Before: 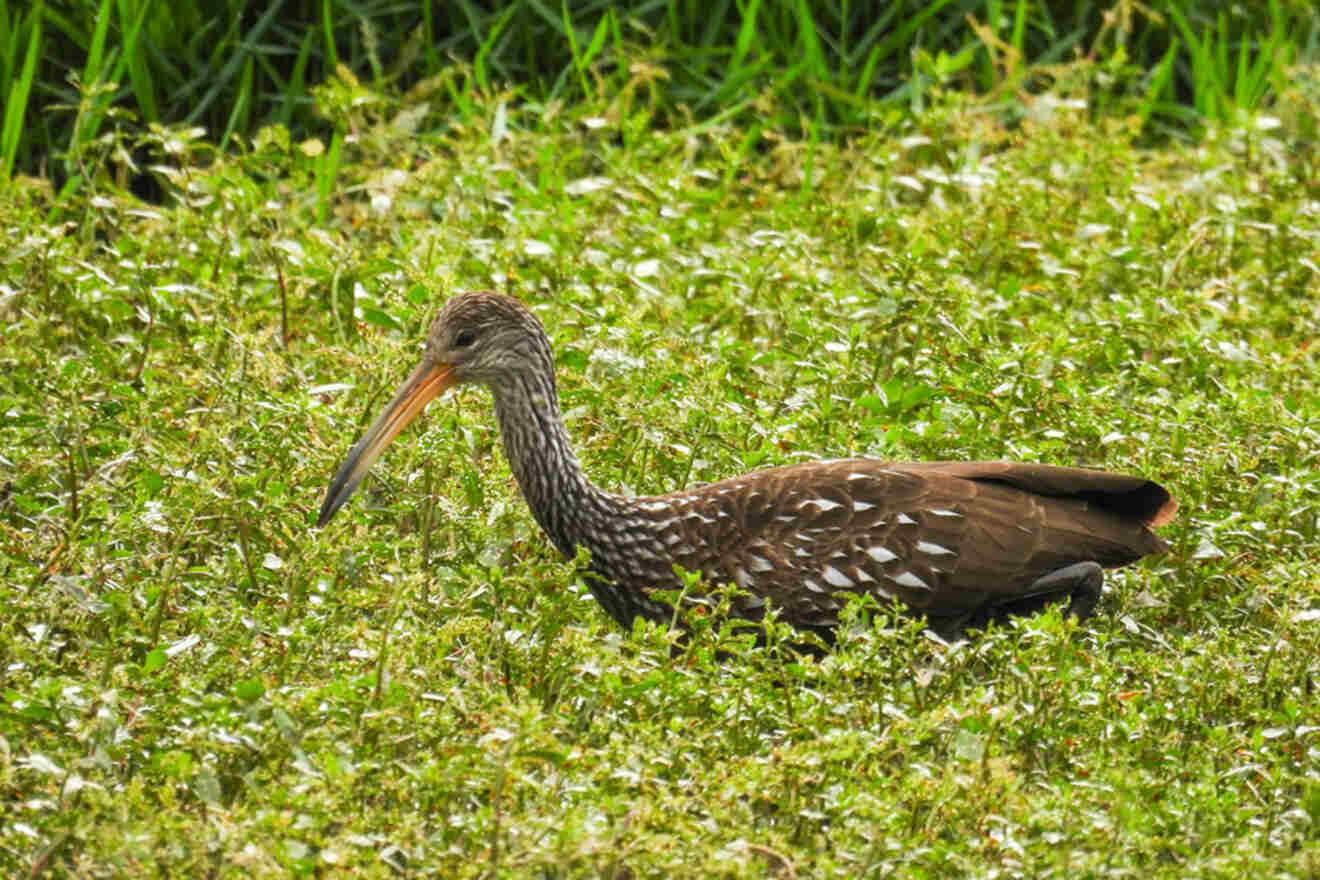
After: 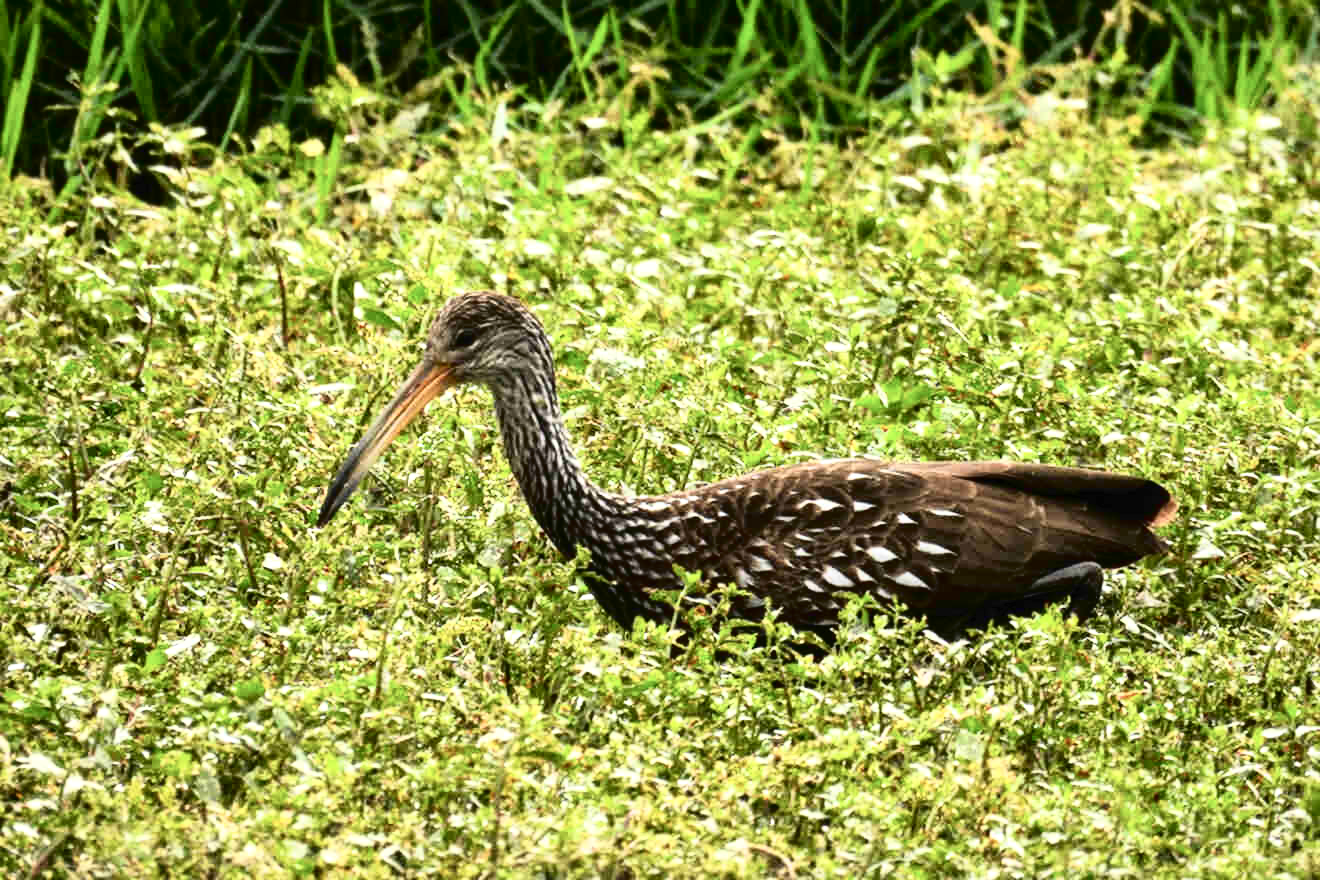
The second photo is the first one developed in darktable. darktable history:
tone curve: curves: ch0 [(0, 0) (0.003, 0.03) (0.011, 0.022) (0.025, 0.018) (0.044, 0.031) (0.069, 0.035) (0.1, 0.04) (0.136, 0.046) (0.177, 0.063) (0.224, 0.087) (0.277, 0.15) (0.335, 0.252) (0.399, 0.354) (0.468, 0.475) (0.543, 0.602) (0.623, 0.73) (0.709, 0.856) (0.801, 0.945) (0.898, 0.987) (1, 1)], color space Lab, independent channels, preserve colors none
local contrast: mode bilateral grid, contrast 19, coarseness 49, detail 119%, midtone range 0.2
color zones: curves: ch1 [(0, 0.469) (0.001, 0.469) (0.12, 0.446) (0.248, 0.469) (0.5, 0.5) (0.748, 0.5) (0.999, 0.469) (1, 0.469)]
